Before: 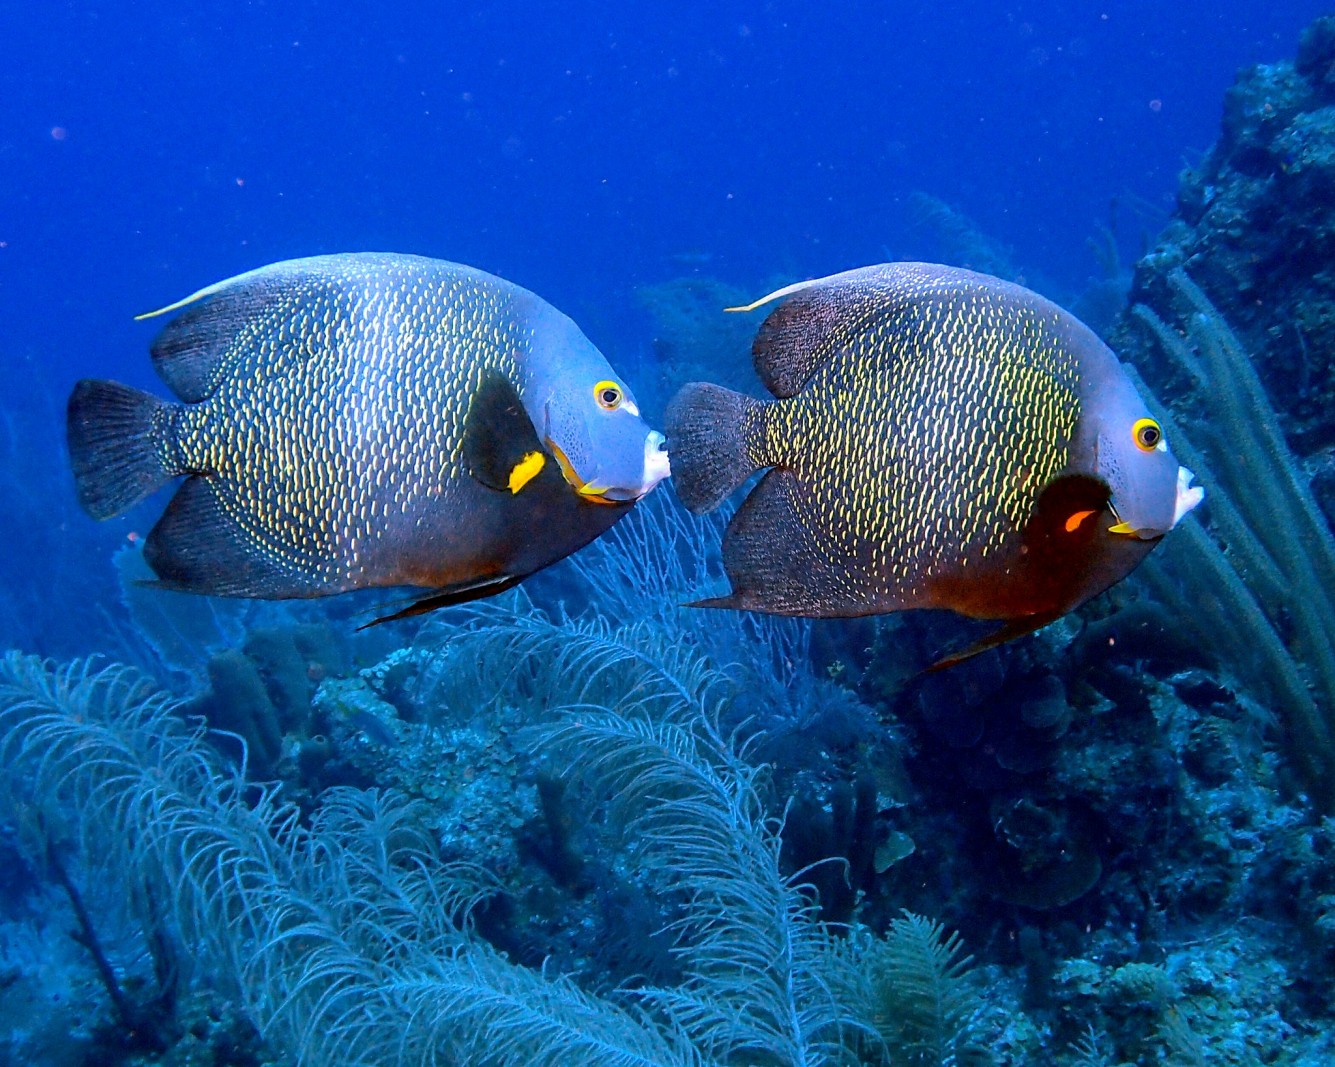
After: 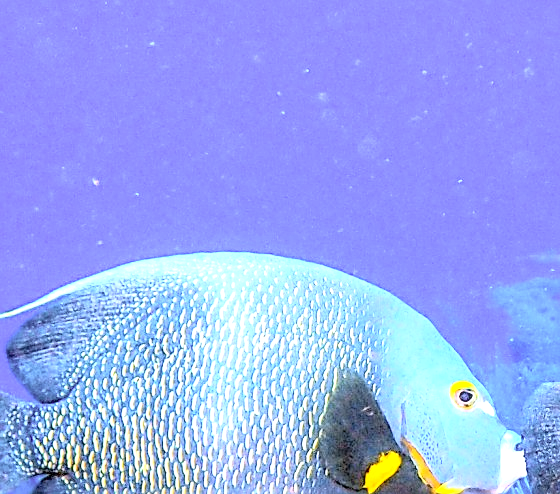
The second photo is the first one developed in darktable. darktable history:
sharpen: on, module defaults
crop and rotate: left 10.817%, top 0.062%, right 47.194%, bottom 53.626%
tone equalizer: on, module defaults
exposure: black level correction 0, exposure 1.388 EV, compensate exposure bias true, compensate highlight preservation false
tone curve: curves: ch0 [(0, 0.013) (0.129, 0.1) (0.291, 0.375) (0.46, 0.576) (0.667, 0.78) (0.851, 0.903) (0.997, 0.951)]; ch1 [(0, 0) (0.353, 0.344) (0.45, 0.46) (0.498, 0.495) (0.528, 0.531) (0.563, 0.566) (0.592, 0.609) (0.657, 0.672) (1, 1)]; ch2 [(0, 0) (0.333, 0.346) (0.375, 0.375) (0.427, 0.44) (0.5, 0.501) (0.505, 0.505) (0.544, 0.573) (0.576, 0.615) (0.612, 0.644) (0.66, 0.715) (1, 1)], color space Lab, independent channels, preserve colors none
contrast brightness saturation: contrast -0.15, brightness 0.05, saturation -0.12
local contrast: detail 150%
